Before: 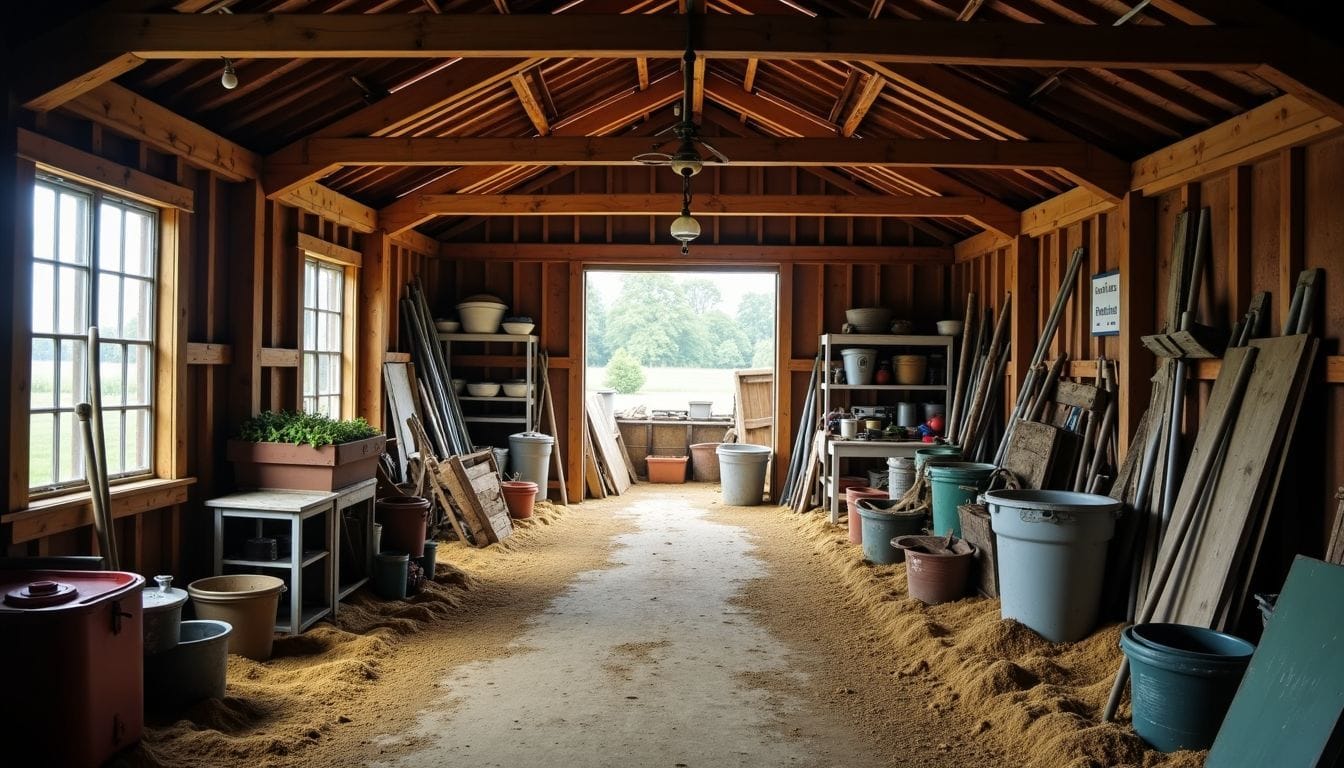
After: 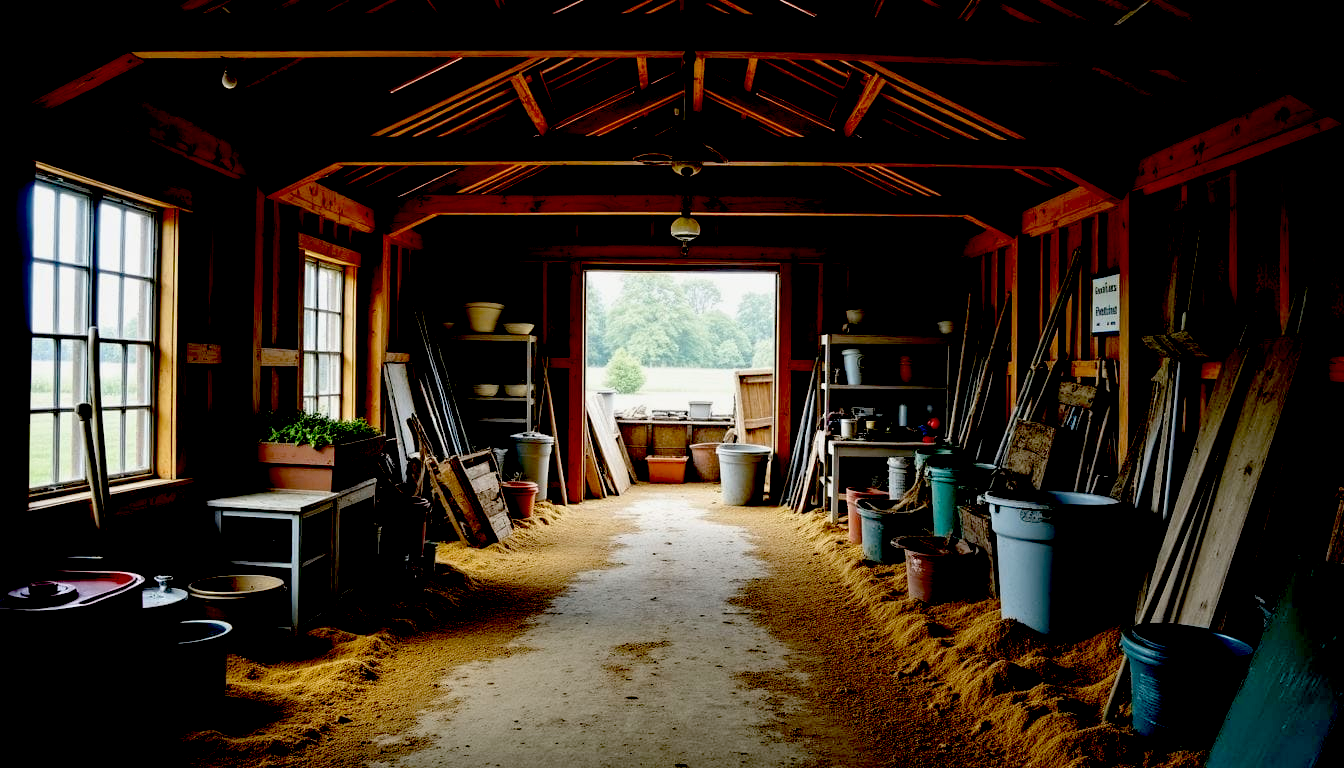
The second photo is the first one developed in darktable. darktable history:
exposure: black level correction 0.099, exposure -0.093 EV, compensate highlight preservation false
